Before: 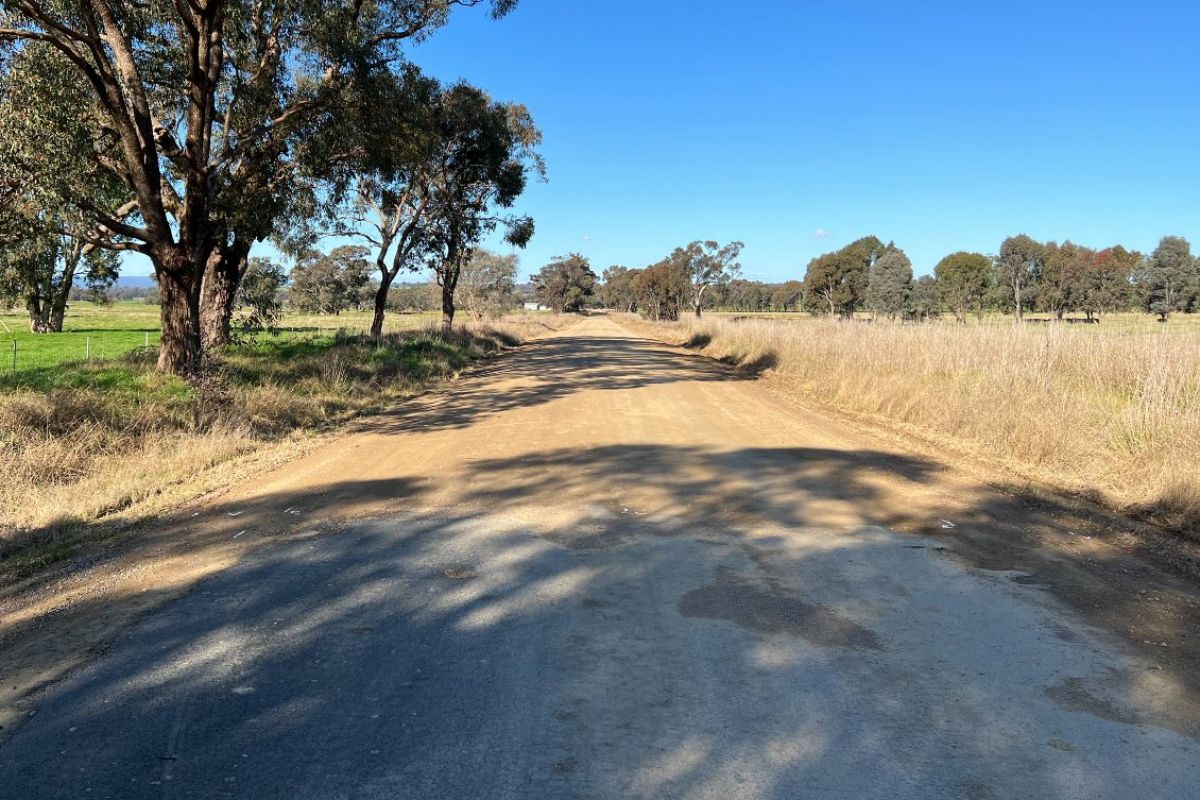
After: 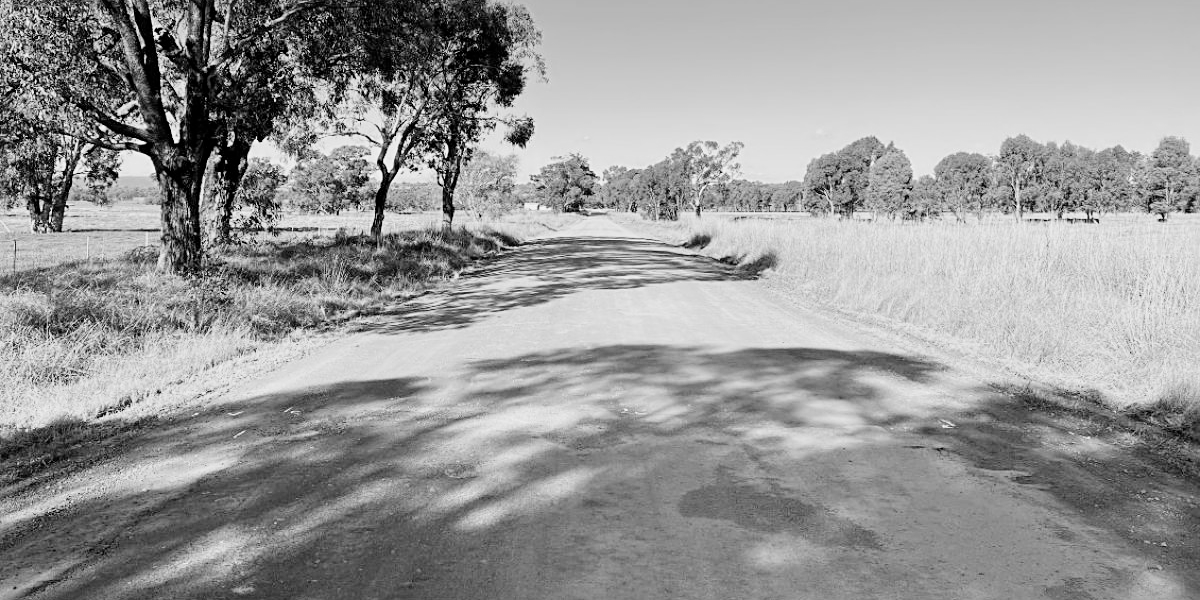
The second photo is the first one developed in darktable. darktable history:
monochrome: on, module defaults
crop and rotate: top 12.5%, bottom 12.5%
sharpen: radius 2.529, amount 0.323
exposure: exposure 1 EV, compensate highlight preservation false
filmic rgb: black relative exposure -7.65 EV, white relative exposure 4.56 EV, hardness 3.61
